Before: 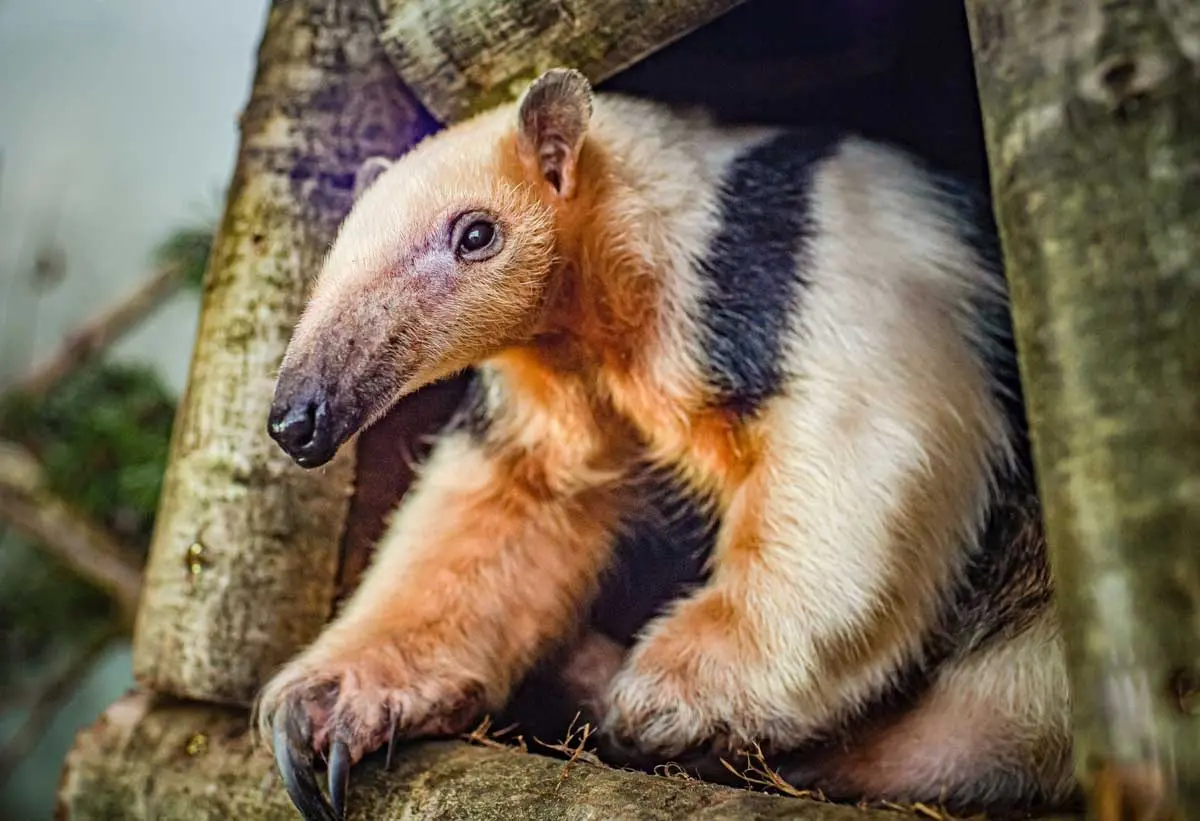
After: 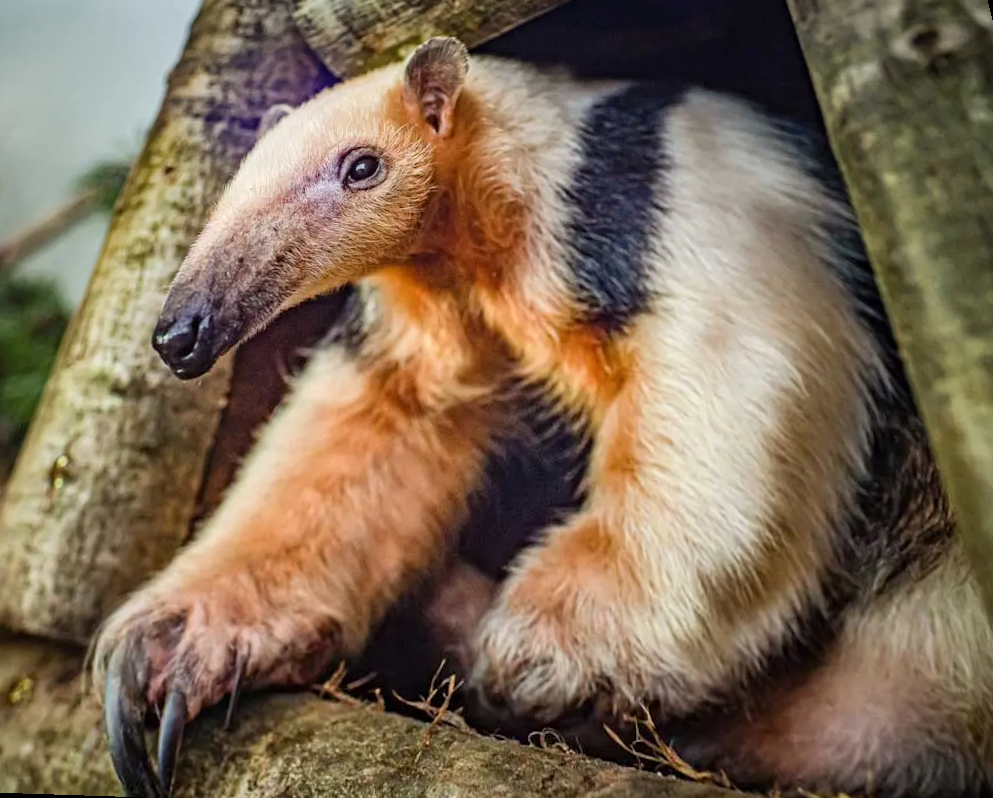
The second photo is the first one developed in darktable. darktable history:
shadows and highlights: radius 93.07, shadows -14.46, white point adjustment 0.23, highlights 31.48, compress 48.23%, highlights color adjustment 52.79%, soften with gaussian
rotate and perspective: rotation 0.72°, lens shift (vertical) -0.352, lens shift (horizontal) -0.051, crop left 0.152, crop right 0.859, crop top 0.019, crop bottom 0.964
crop and rotate: left 0.126%
